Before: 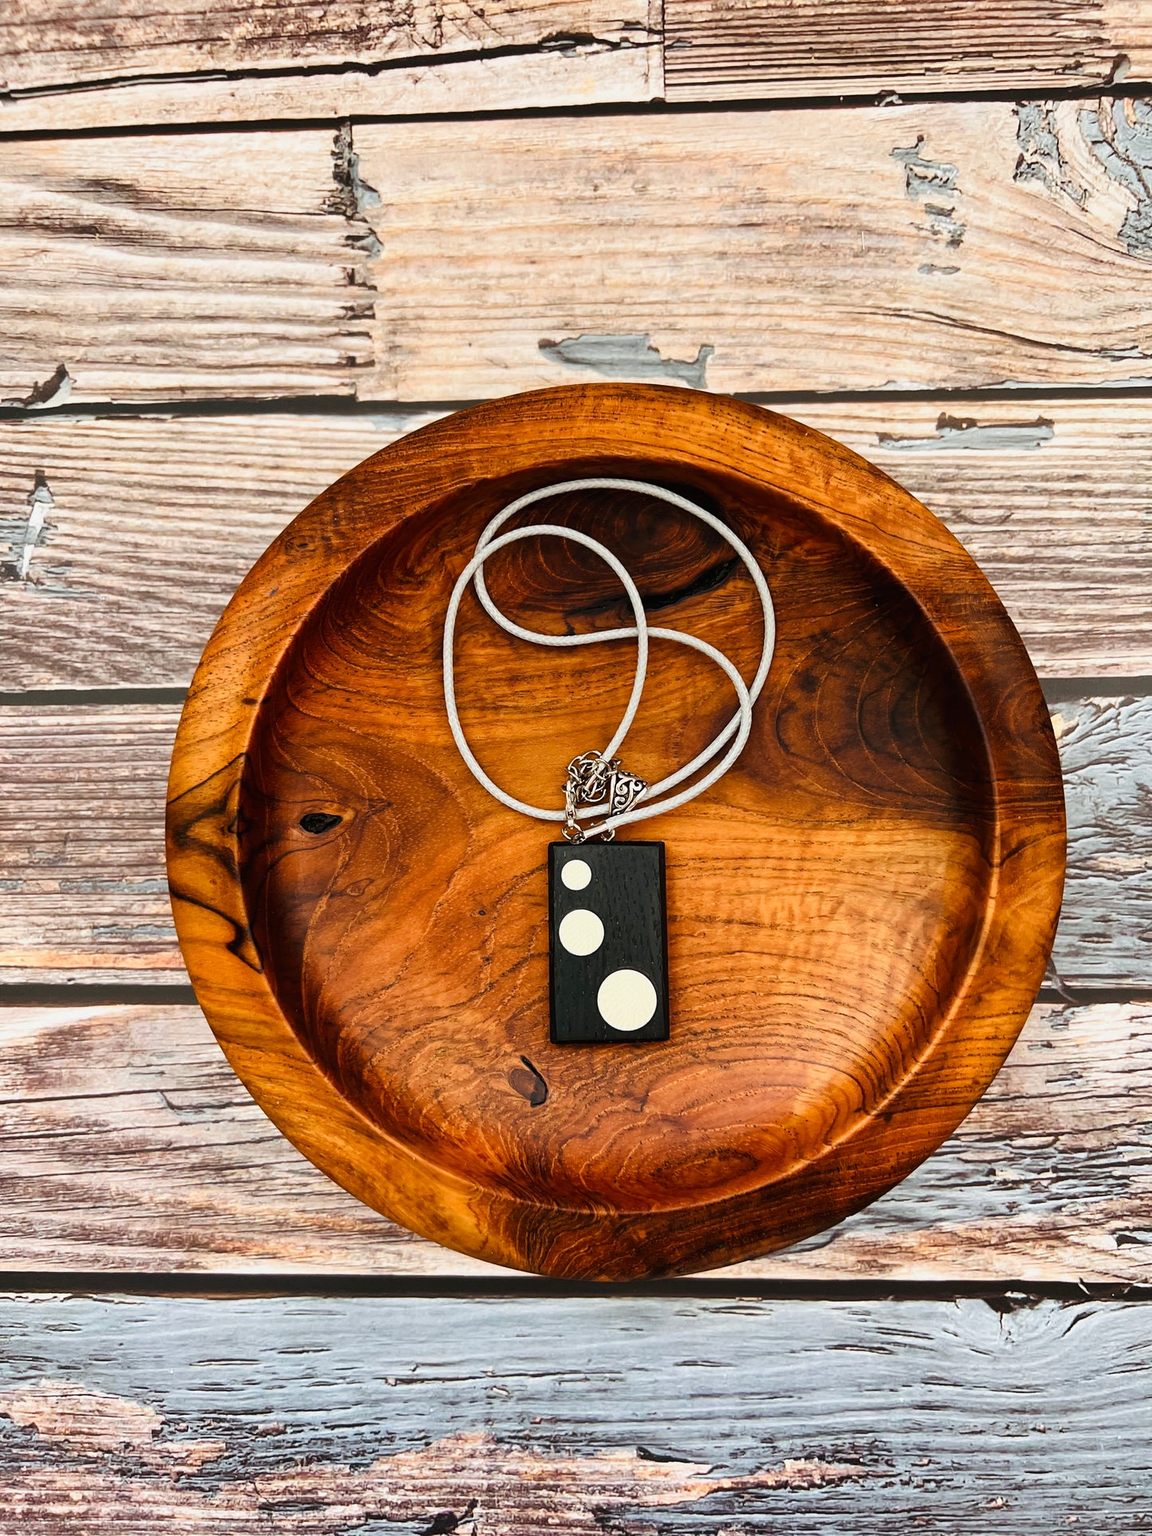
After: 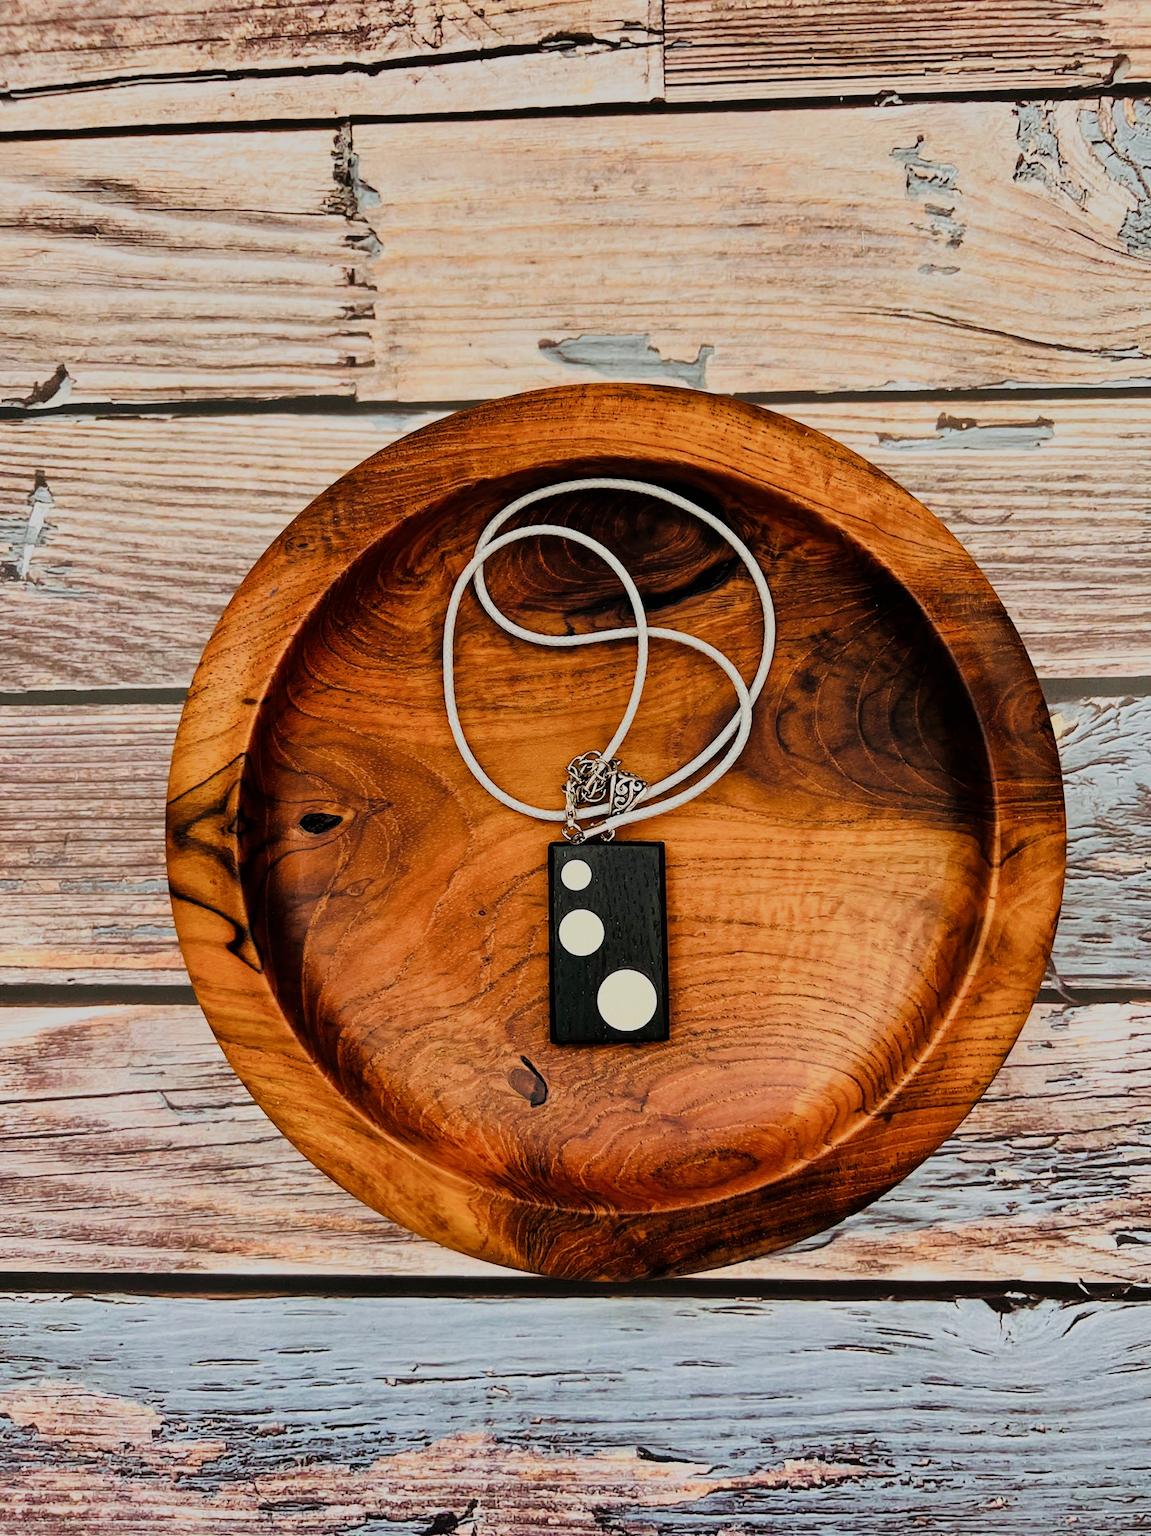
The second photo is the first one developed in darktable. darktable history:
velvia: on, module defaults
shadows and highlights: shadows 35, highlights -35, soften with gaussian
filmic rgb: black relative exposure -7.65 EV, white relative exposure 4.56 EV, hardness 3.61
